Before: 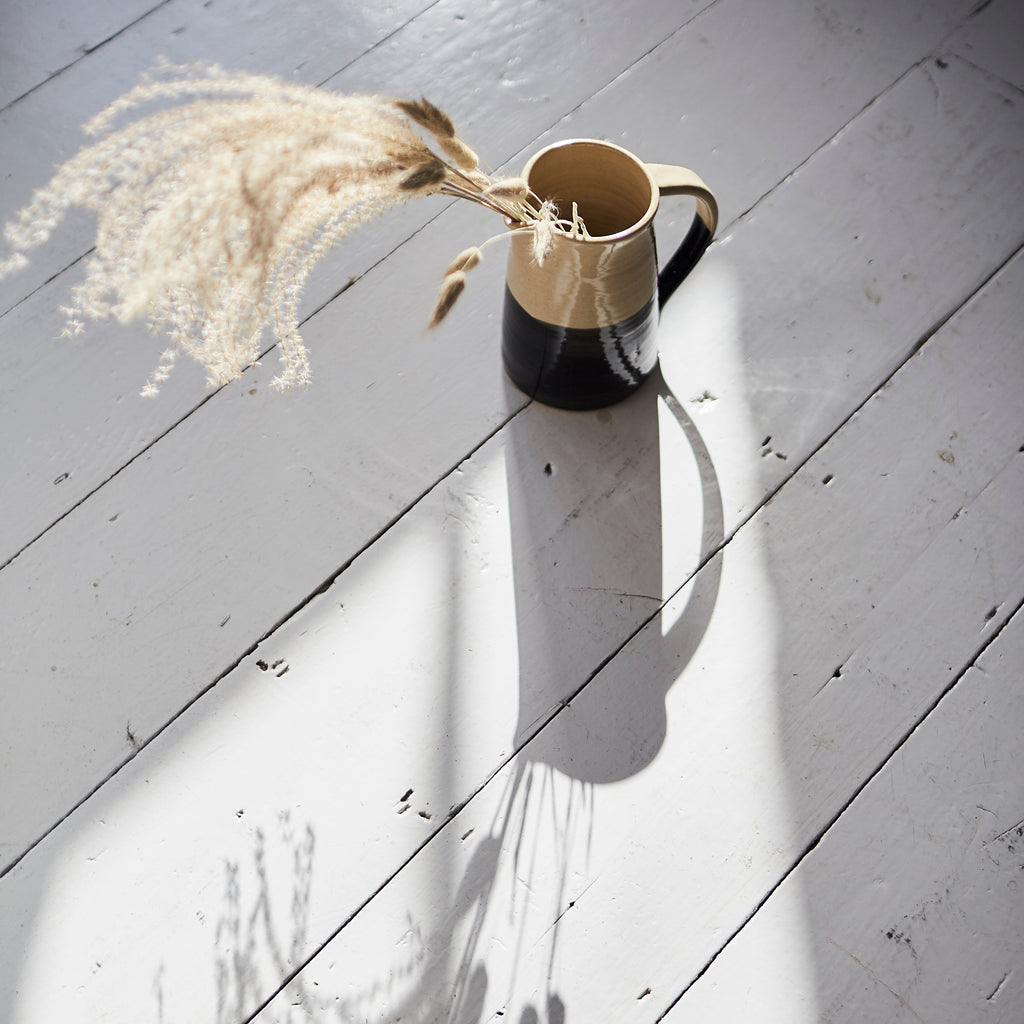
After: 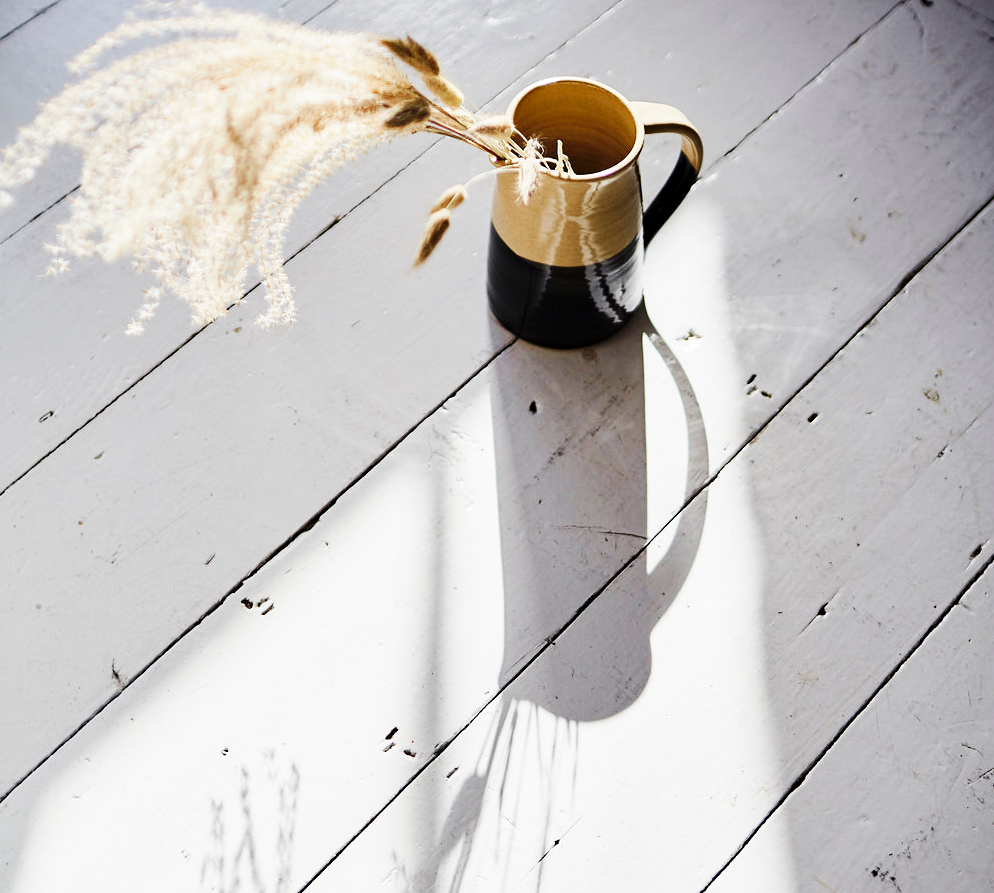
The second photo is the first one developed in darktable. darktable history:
crop: left 1.507%, top 6.147%, right 1.379%, bottom 6.637%
base curve: curves: ch0 [(0, 0) (0.036, 0.025) (0.121, 0.166) (0.206, 0.329) (0.605, 0.79) (1, 1)], preserve colors none
color zones: curves: ch1 [(0, 0.523) (0.143, 0.545) (0.286, 0.52) (0.429, 0.506) (0.571, 0.503) (0.714, 0.503) (0.857, 0.508) (1, 0.523)]
haze removal: compatibility mode true, adaptive false
